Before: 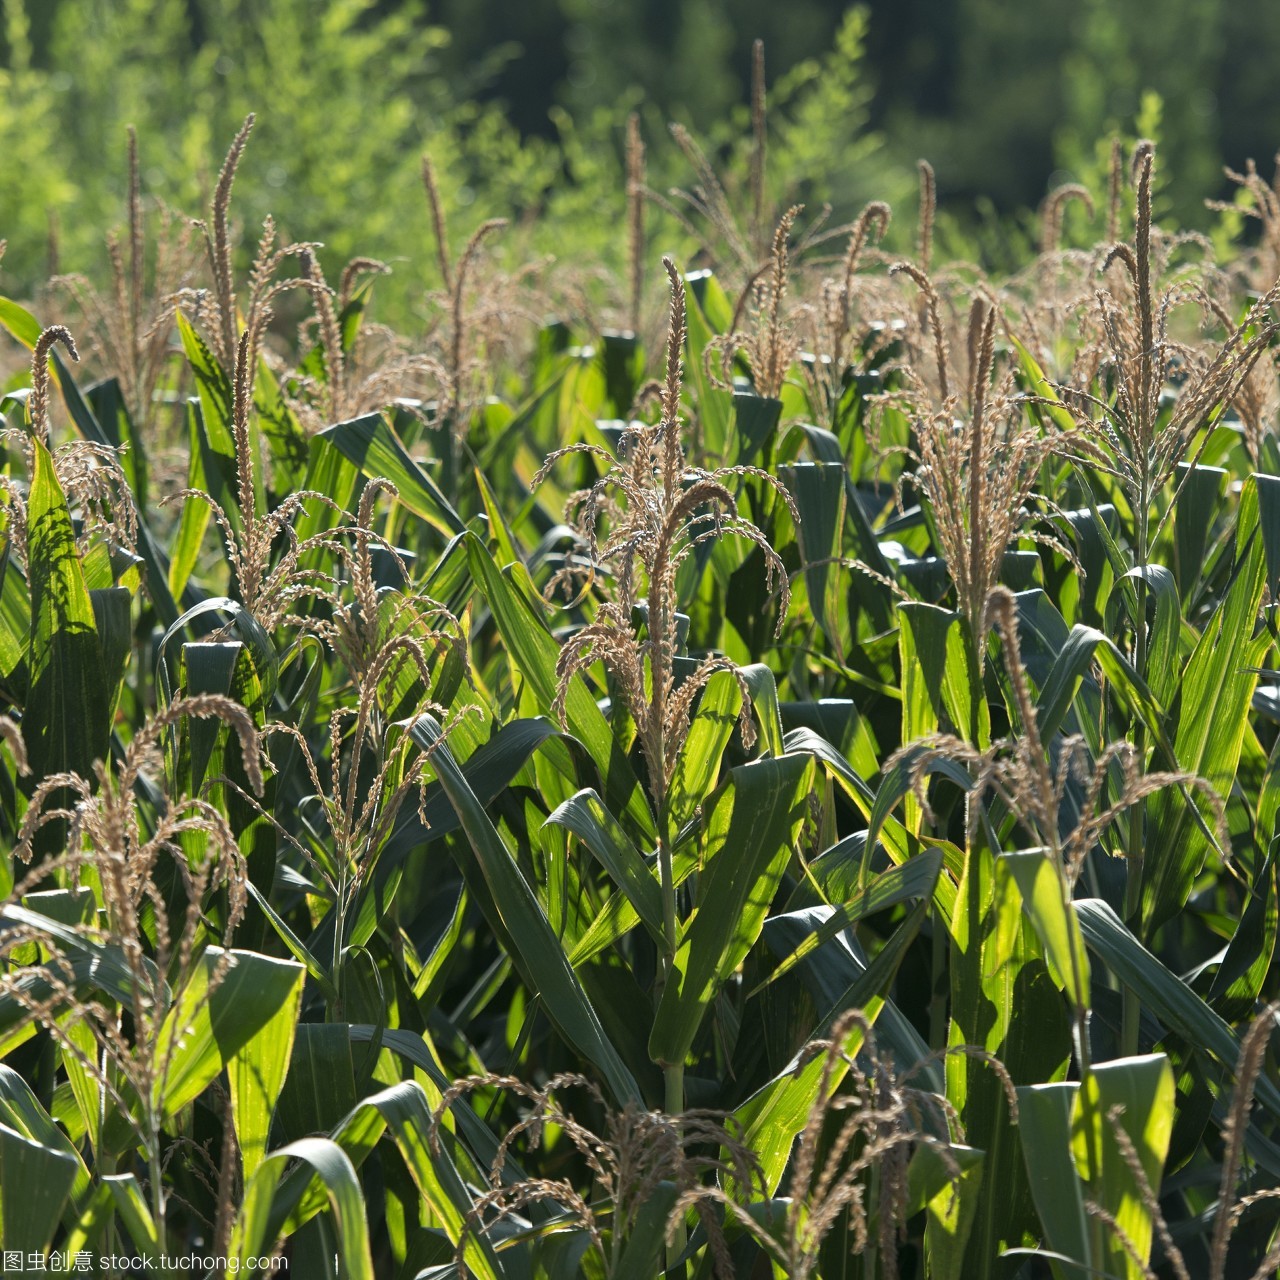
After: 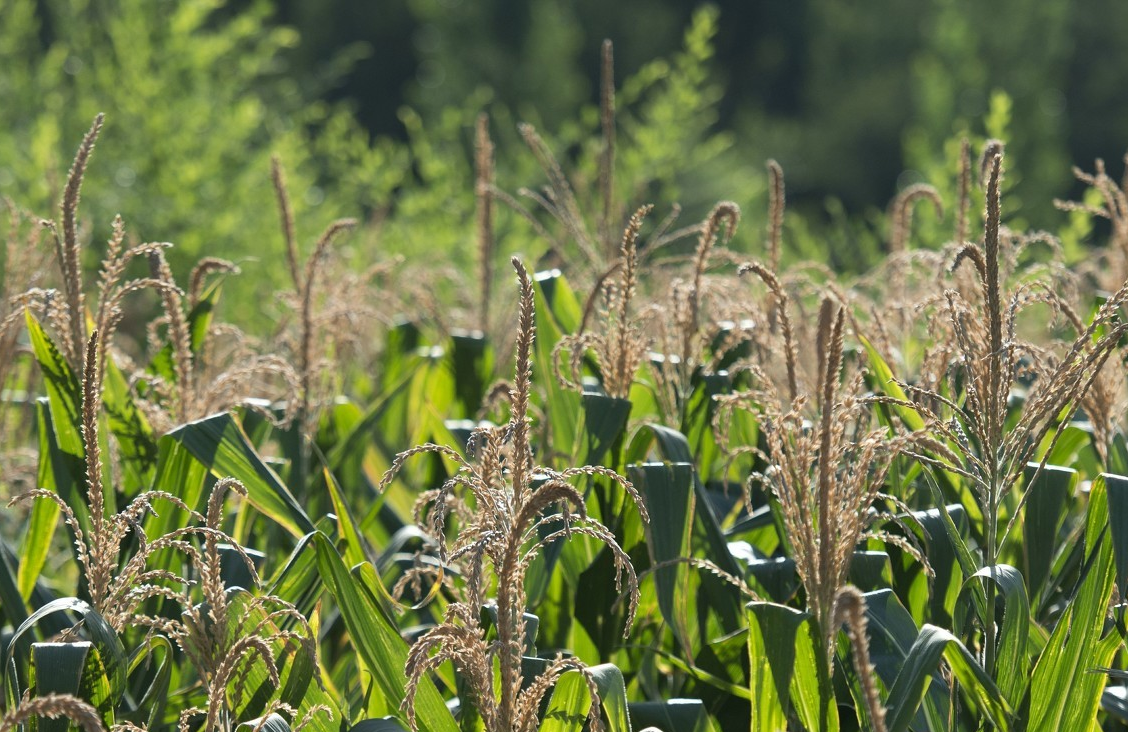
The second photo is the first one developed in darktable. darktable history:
crop and rotate: left 11.812%, bottom 42.776%
white balance: red 1, blue 1
